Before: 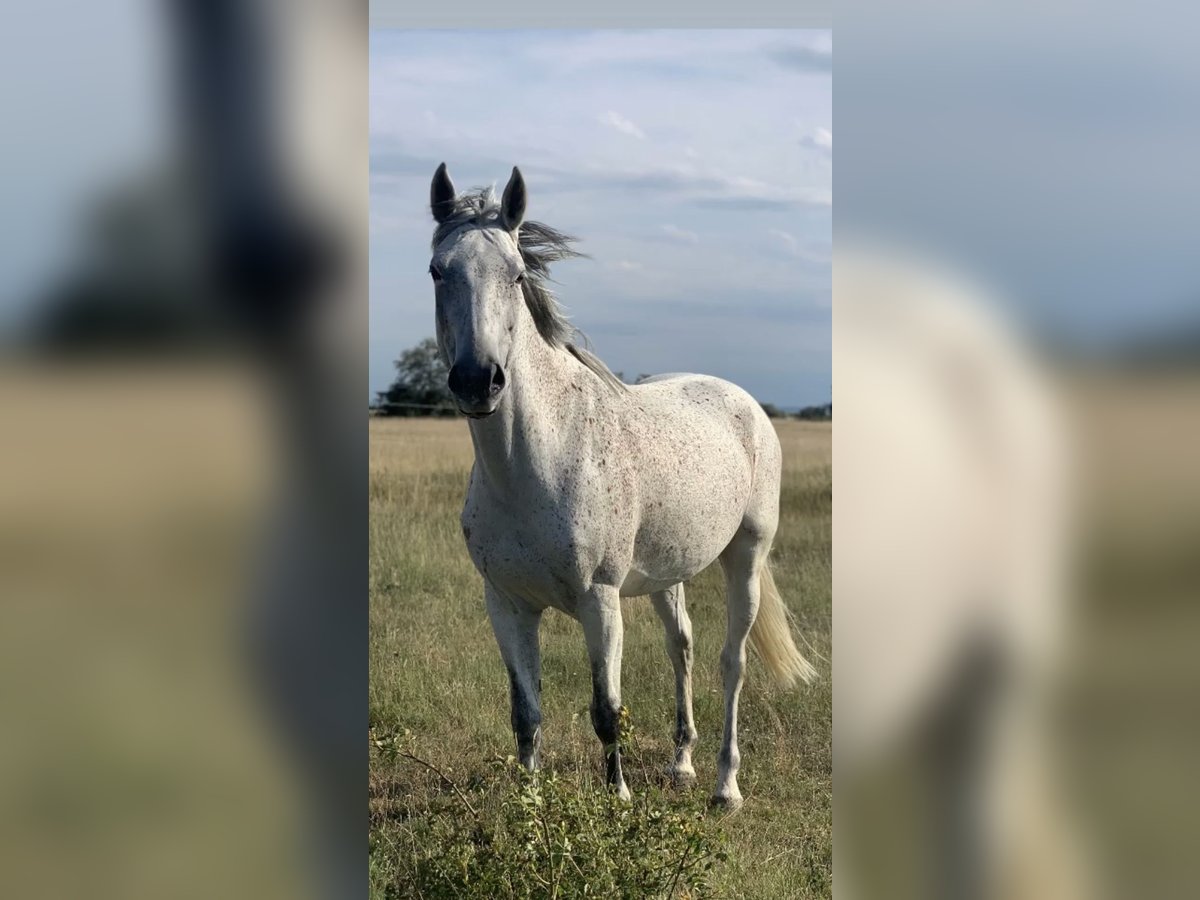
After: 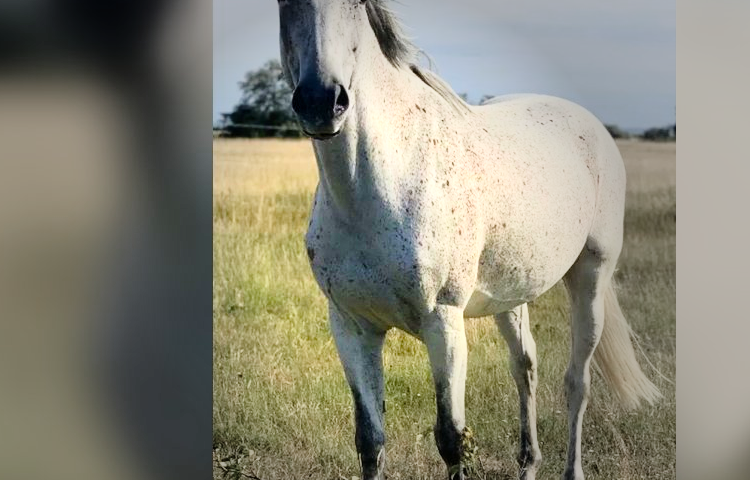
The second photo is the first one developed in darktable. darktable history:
crop: left 13.029%, top 31.056%, right 24.425%, bottom 15.559%
base curve: curves: ch0 [(0, 0) (0.028, 0.03) (0.121, 0.232) (0.46, 0.748) (0.859, 0.968) (1, 1)]
vignetting: fall-off start 32.29%, fall-off radius 35.33%, brightness -0.53, saturation -0.513
exposure: exposure 0.372 EV, compensate highlight preservation false
color balance rgb: perceptual saturation grading › global saturation 20%, perceptual saturation grading › highlights -25.787%, perceptual saturation grading › shadows 49.586%, global vibrance 30.422%
